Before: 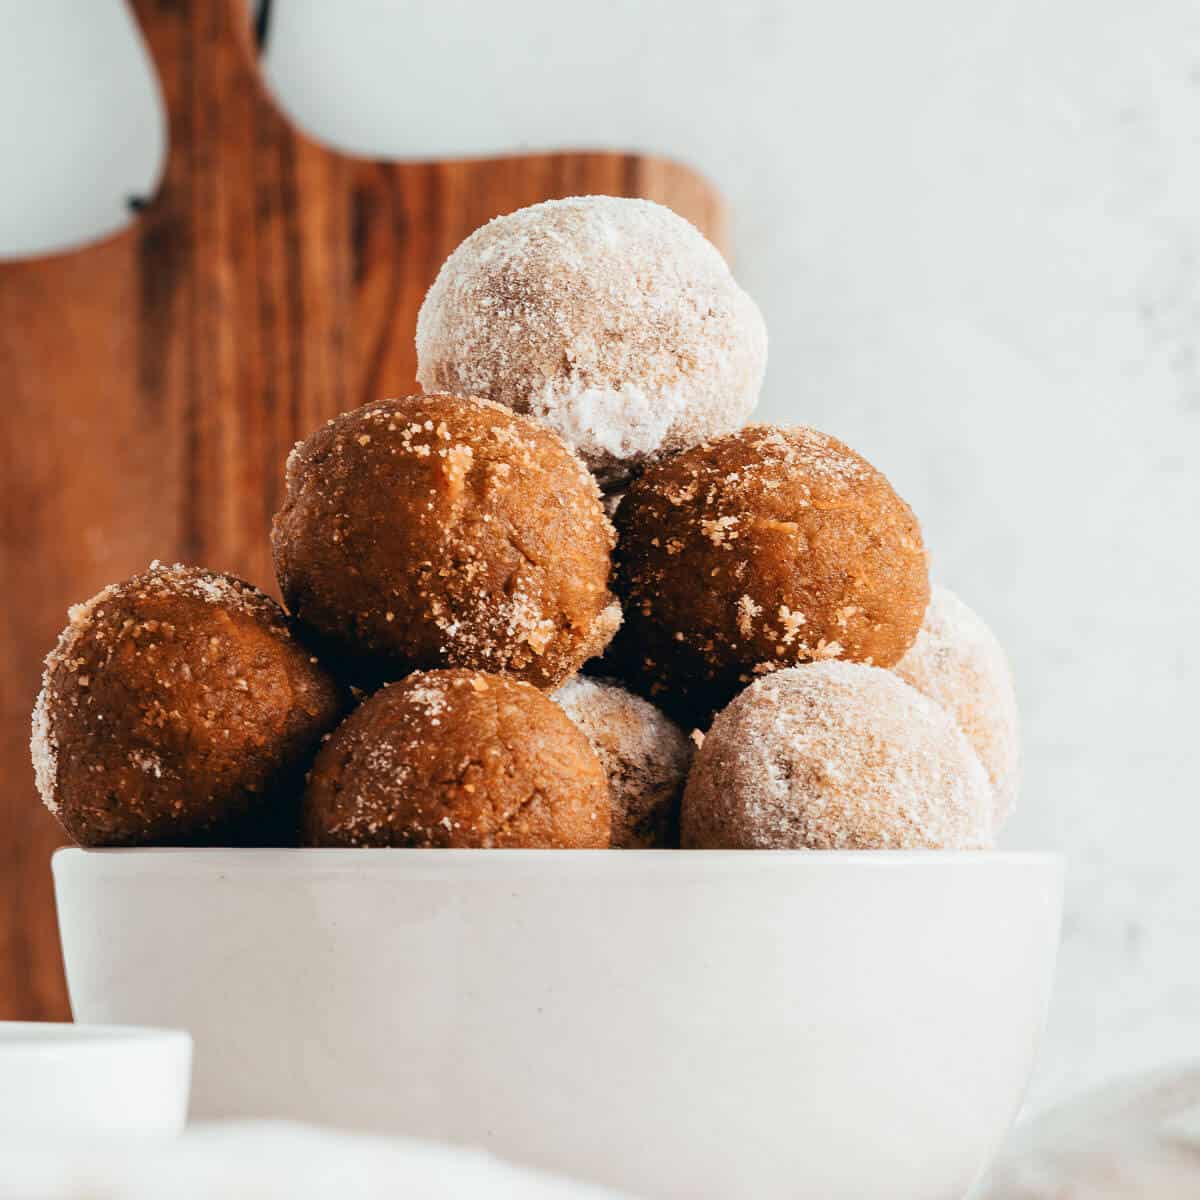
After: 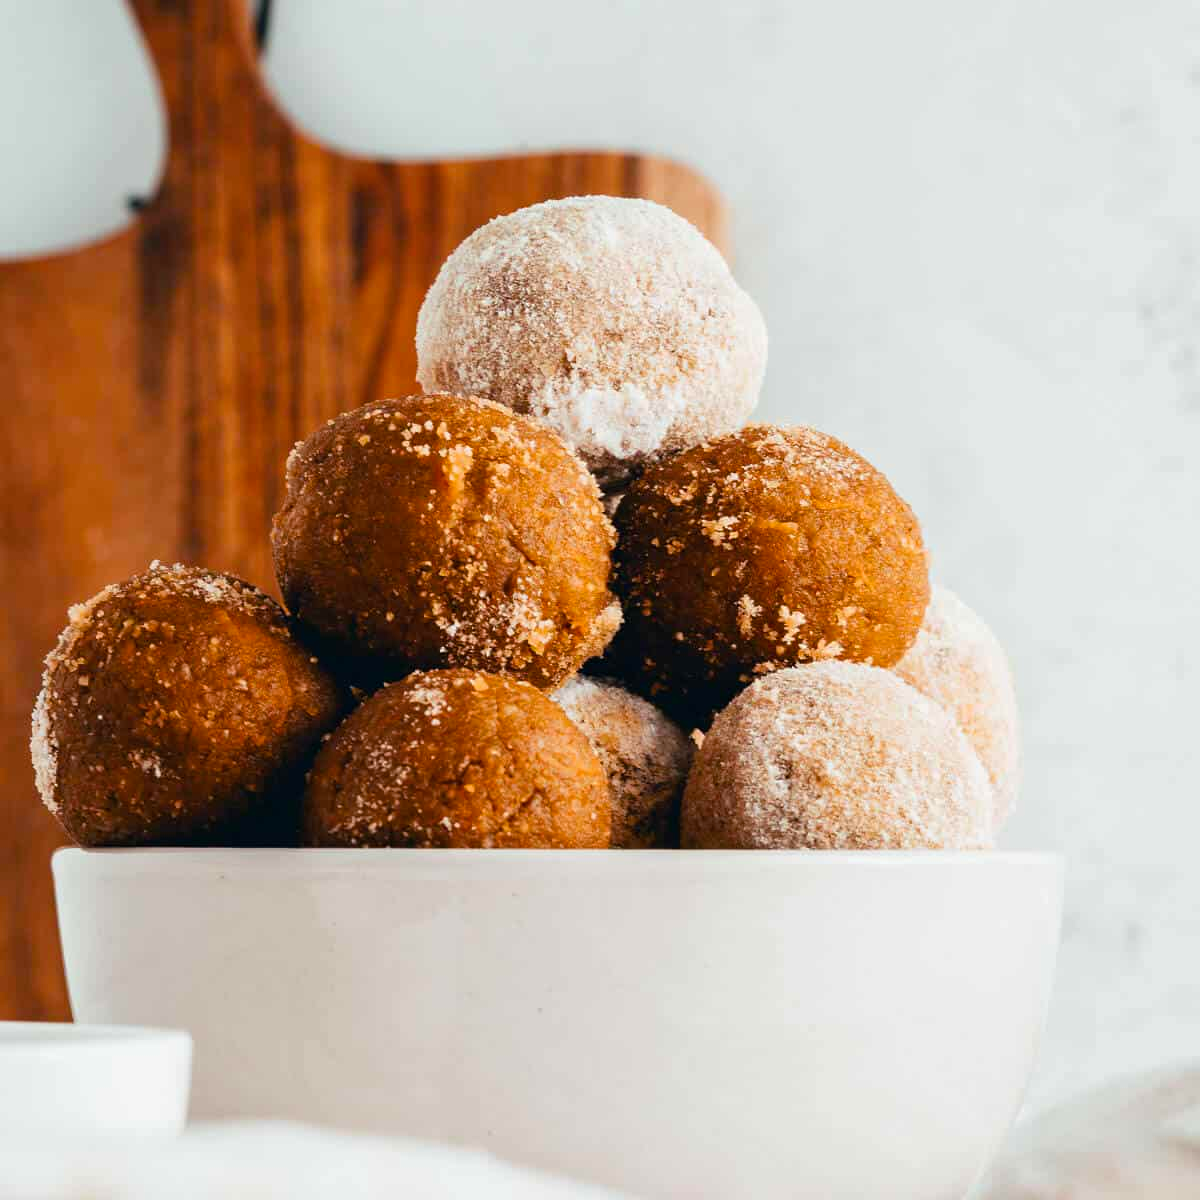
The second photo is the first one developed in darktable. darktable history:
color balance rgb: linear chroma grading › global chroma 14.99%, perceptual saturation grading › global saturation 10.699%
